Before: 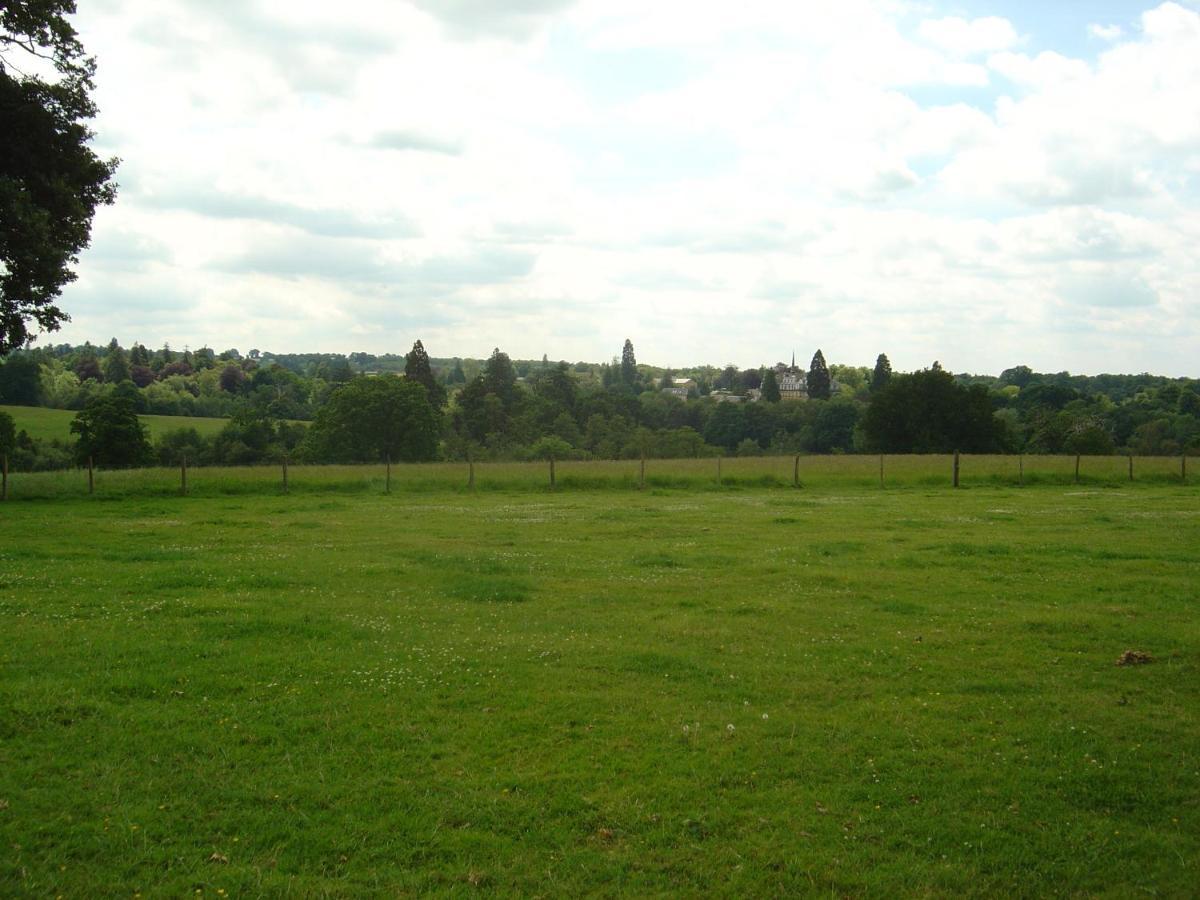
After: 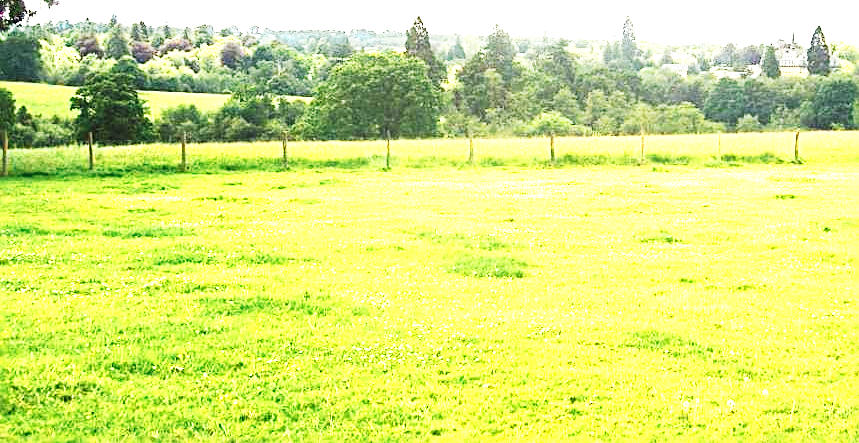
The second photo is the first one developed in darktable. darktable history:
crop: top 36.033%, right 28.406%, bottom 14.682%
exposure: black level correction 0, exposure 1.743 EV, compensate highlight preservation false
color zones: curves: ch0 [(0.018, 0.548) (0.197, 0.654) (0.425, 0.447) (0.605, 0.658) (0.732, 0.579)]; ch1 [(0.105, 0.531) (0.224, 0.531) (0.386, 0.39) (0.618, 0.456) (0.732, 0.456) (0.956, 0.421)]; ch2 [(0.039, 0.583) (0.215, 0.465) (0.399, 0.544) (0.465, 0.548) (0.614, 0.447) (0.724, 0.43) (0.882, 0.623) (0.956, 0.632)]
sharpen: radius 2.597, amount 0.683
base curve: curves: ch0 [(0, 0) (0.007, 0.004) (0.027, 0.03) (0.046, 0.07) (0.207, 0.54) (0.442, 0.872) (0.673, 0.972) (1, 1)], preserve colors none
